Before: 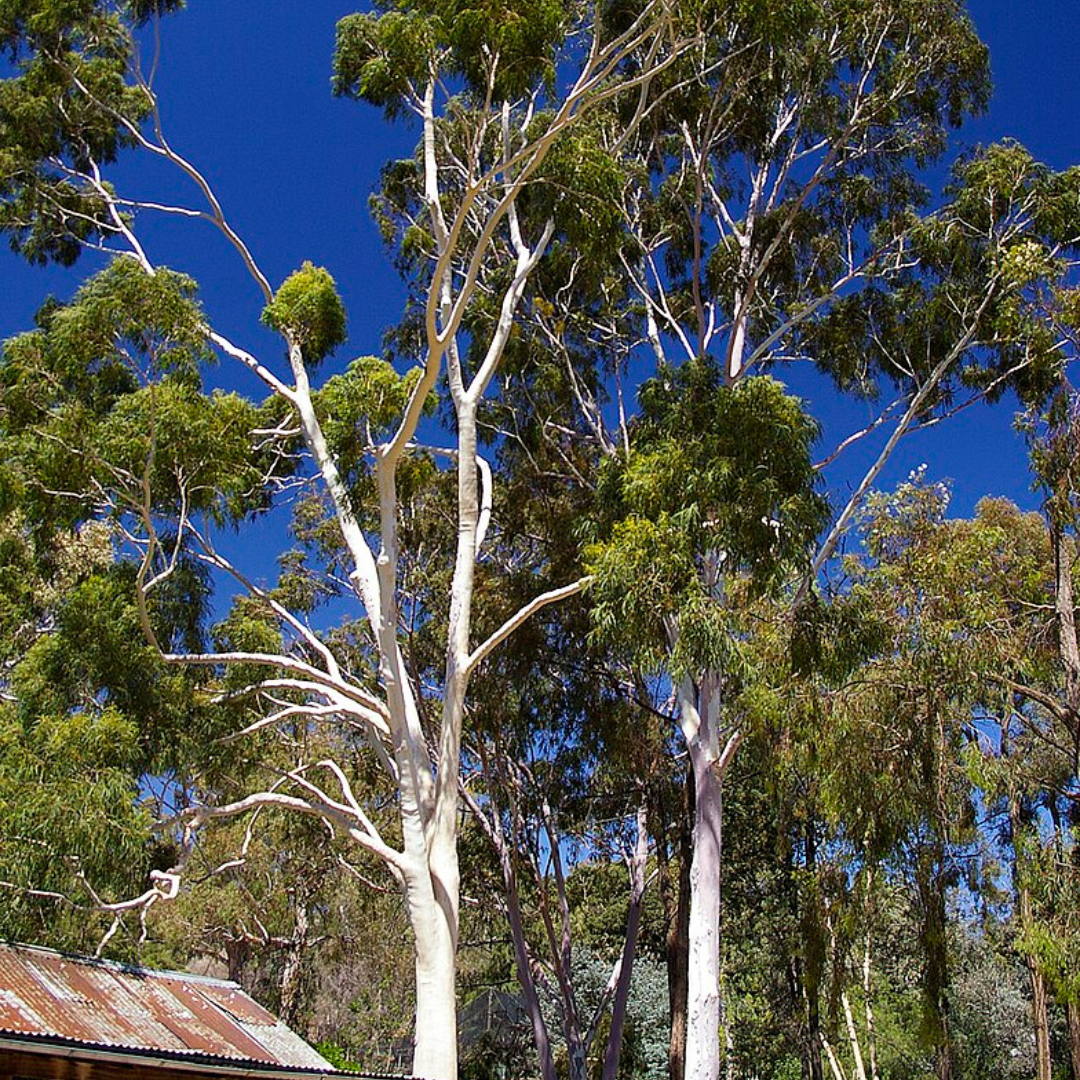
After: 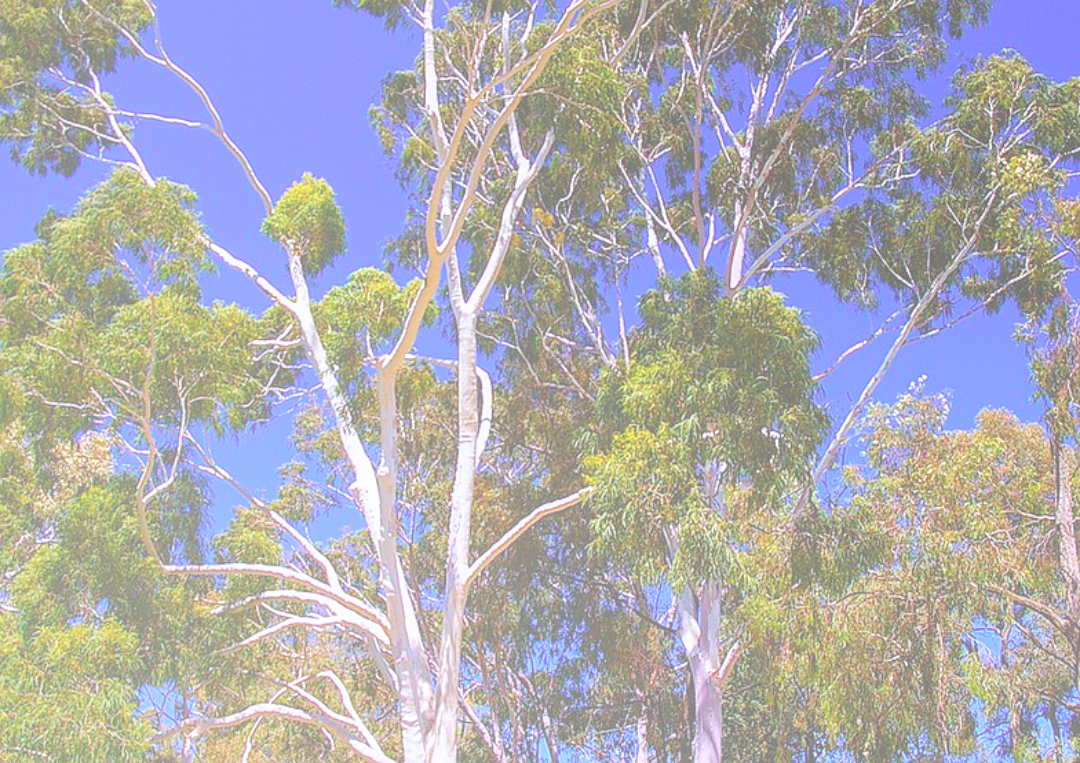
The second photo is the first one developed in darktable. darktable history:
sharpen: amount 0.2
bloom: size 70%, threshold 25%, strength 70%
crop and rotate: top 8.293%, bottom 20.996%
color calibration: illuminant custom, x 0.363, y 0.385, temperature 4528.03 K
local contrast: on, module defaults
